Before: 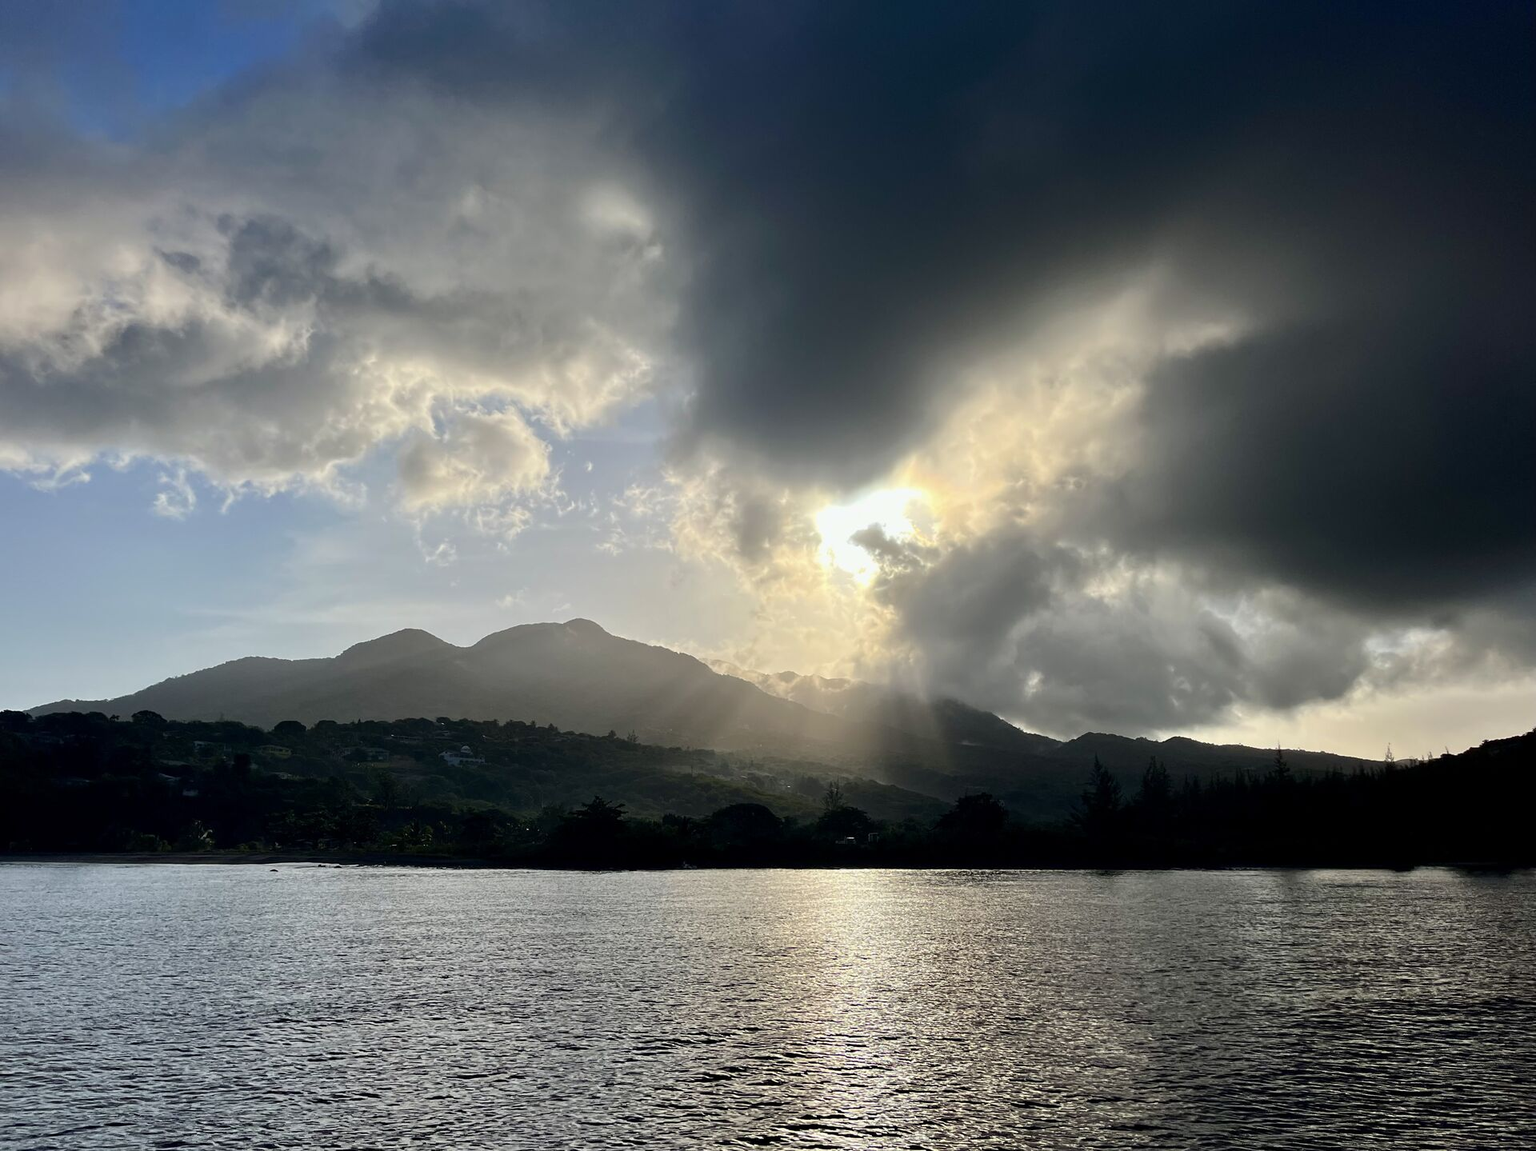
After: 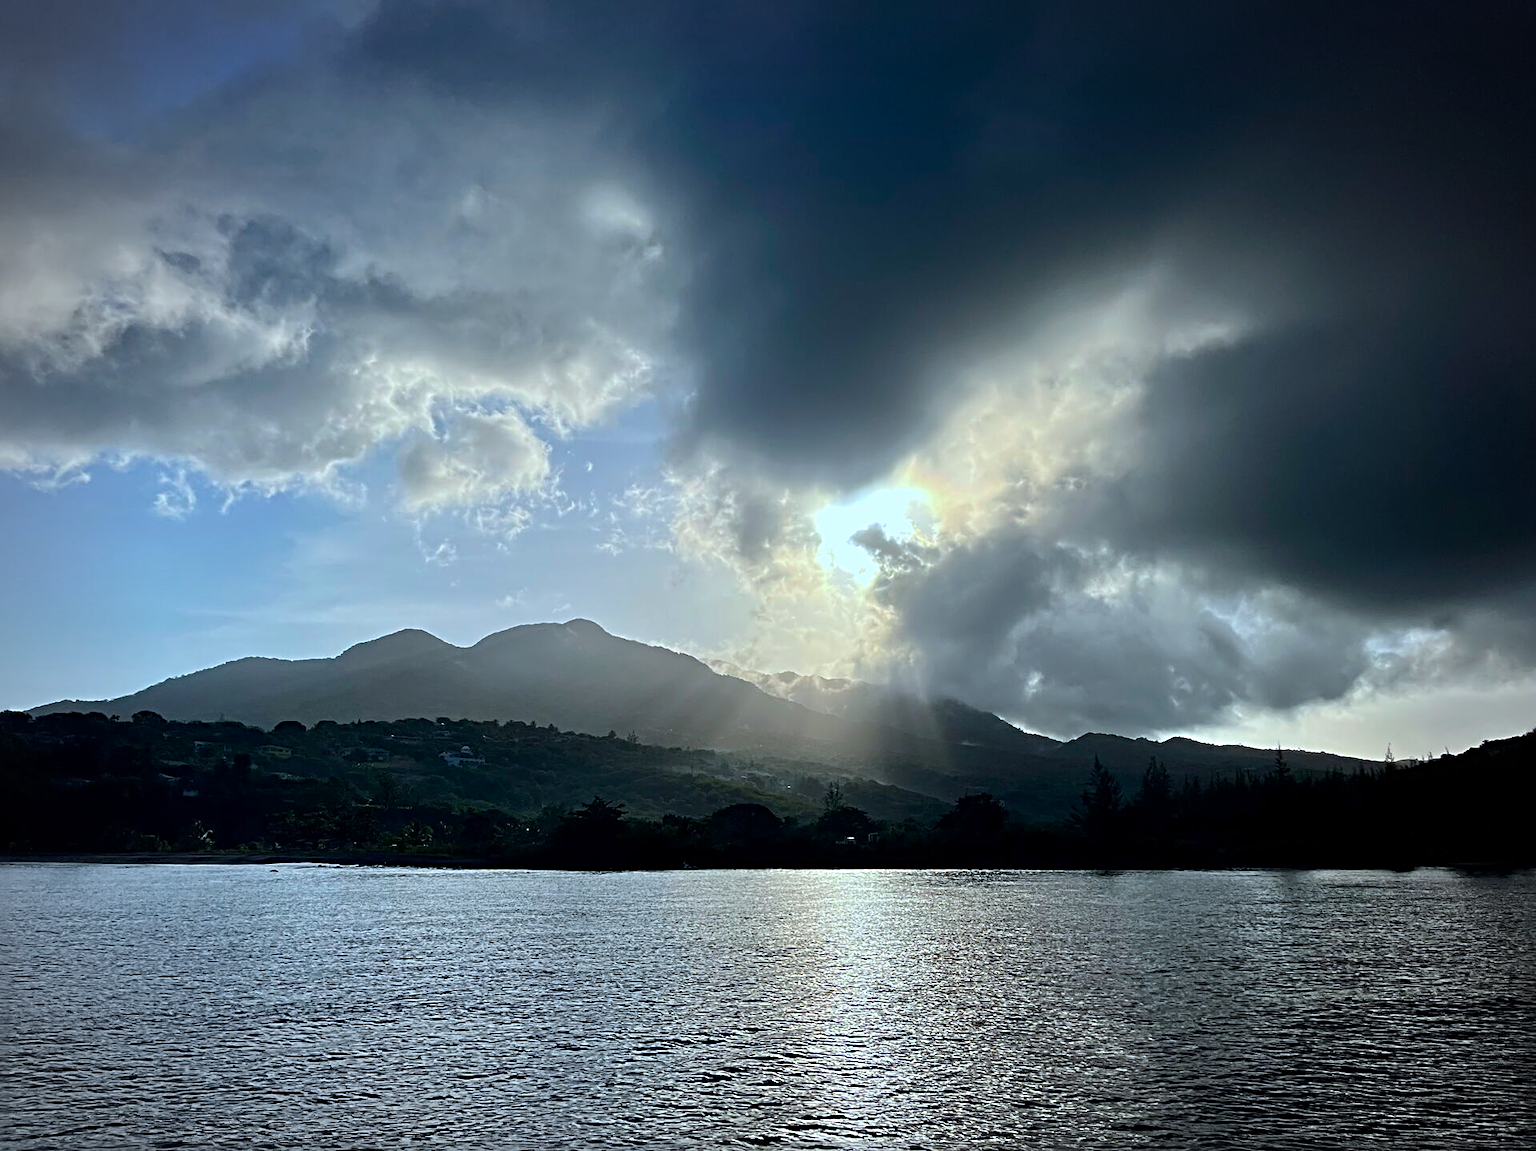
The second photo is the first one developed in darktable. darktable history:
sharpen: radius 4.883
color calibration: illuminant as shot in camera, x 0.383, y 0.38, temperature 3949.15 K, gamut compression 1.66
vignetting: automatic ratio true
